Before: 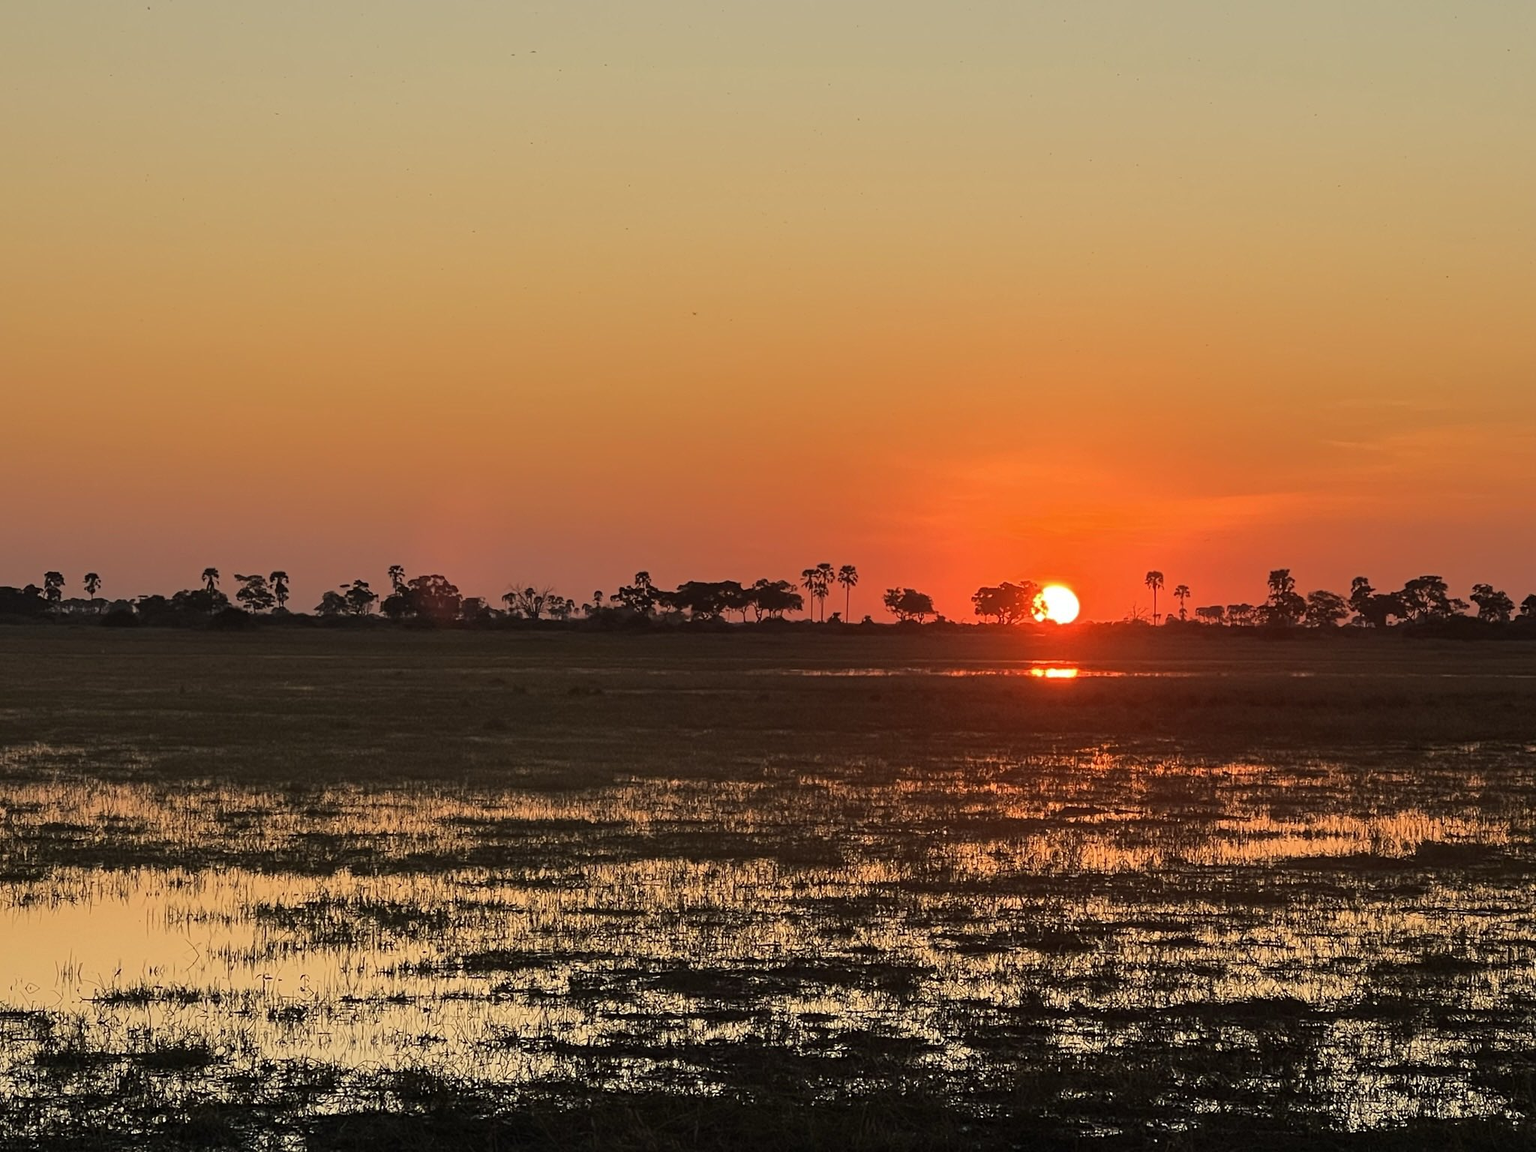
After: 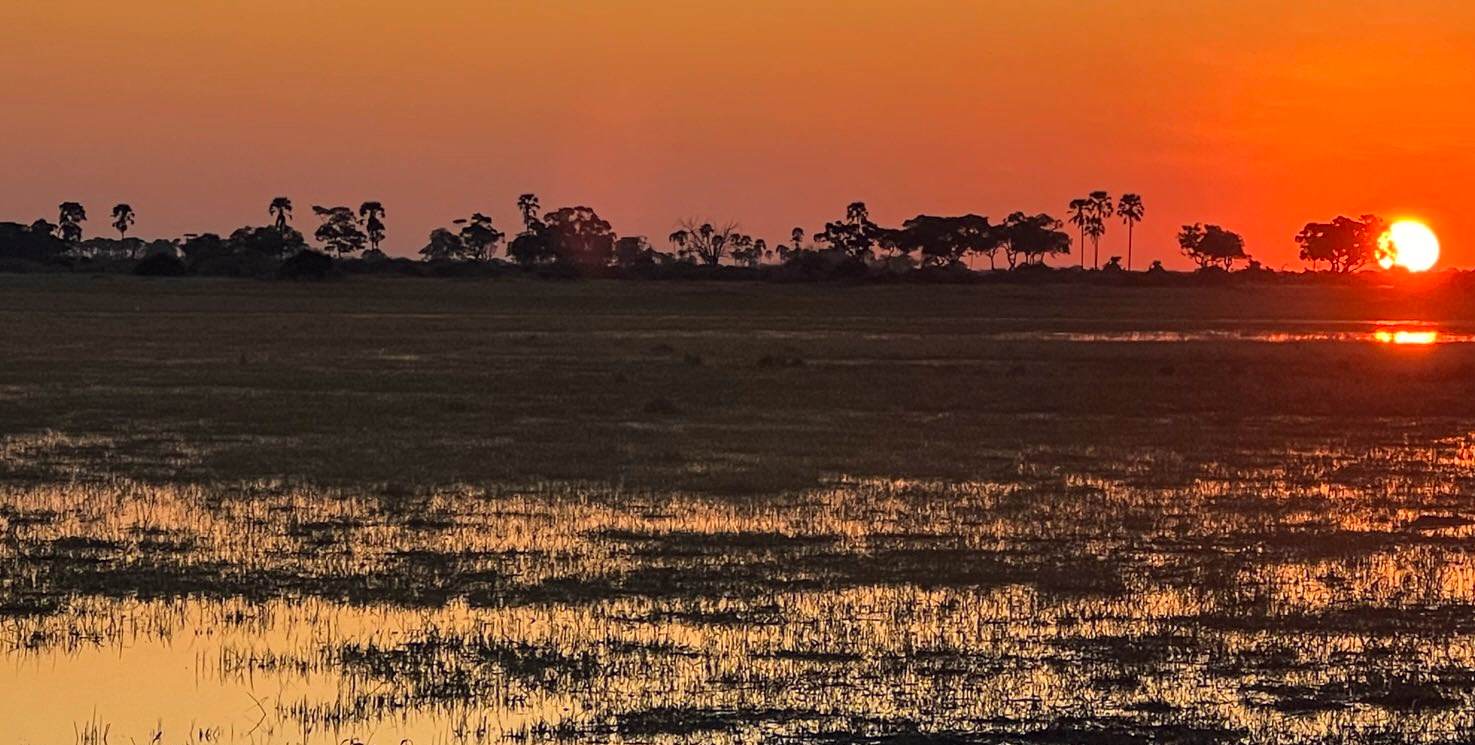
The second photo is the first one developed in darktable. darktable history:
crop: top 36.498%, right 27.964%, bottom 14.995%
local contrast: on, module defaults
color correction: highlights a* 0.207, highlights b* 2.7, shadows a* -0.874, shadows b* -4.78
bloom: size 3%, threshold 100%, strength 0%
